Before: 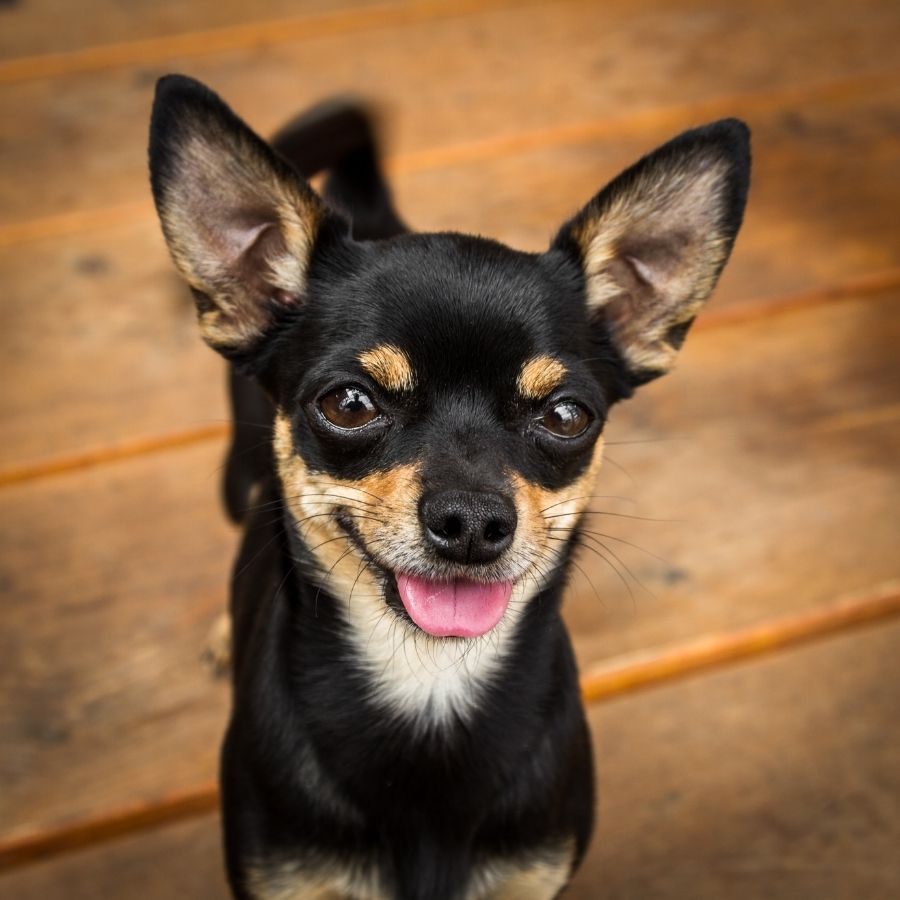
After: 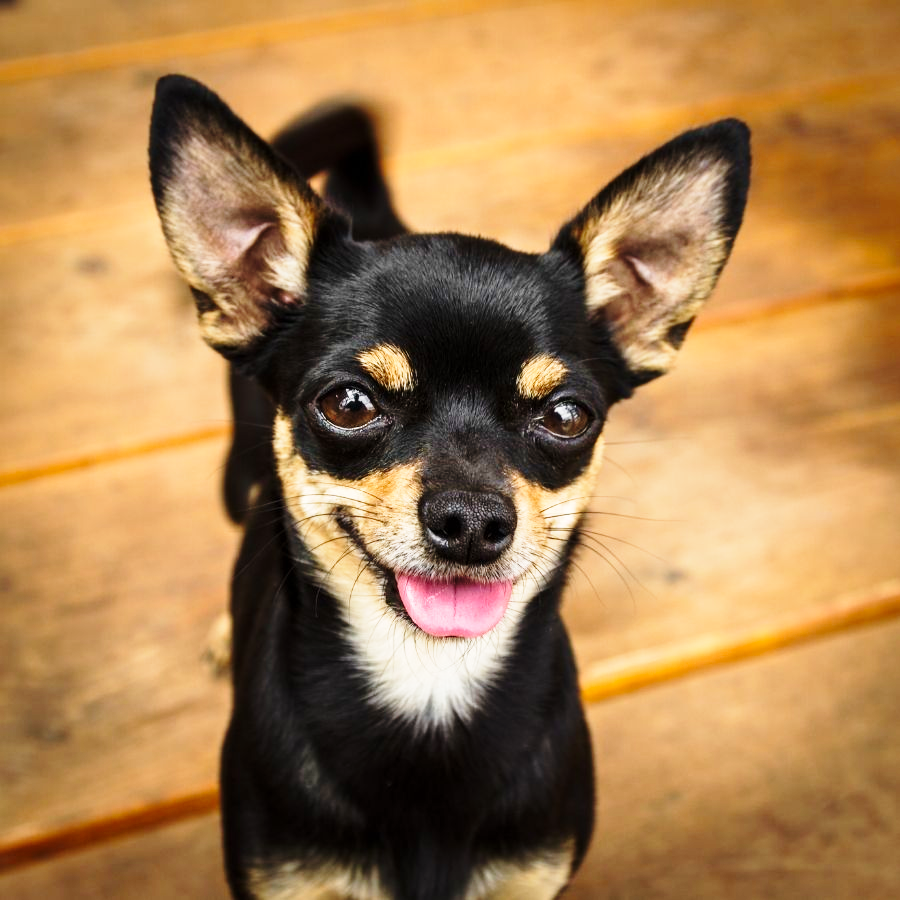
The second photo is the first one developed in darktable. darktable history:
base curve: curves: ch0 [(0, 0) (0.028, 0.03) (0.121, 0.232) (0.46, 0.748) (0.859, 0.968) (1, 1)], preserve colors none
velvia: strength 27%
